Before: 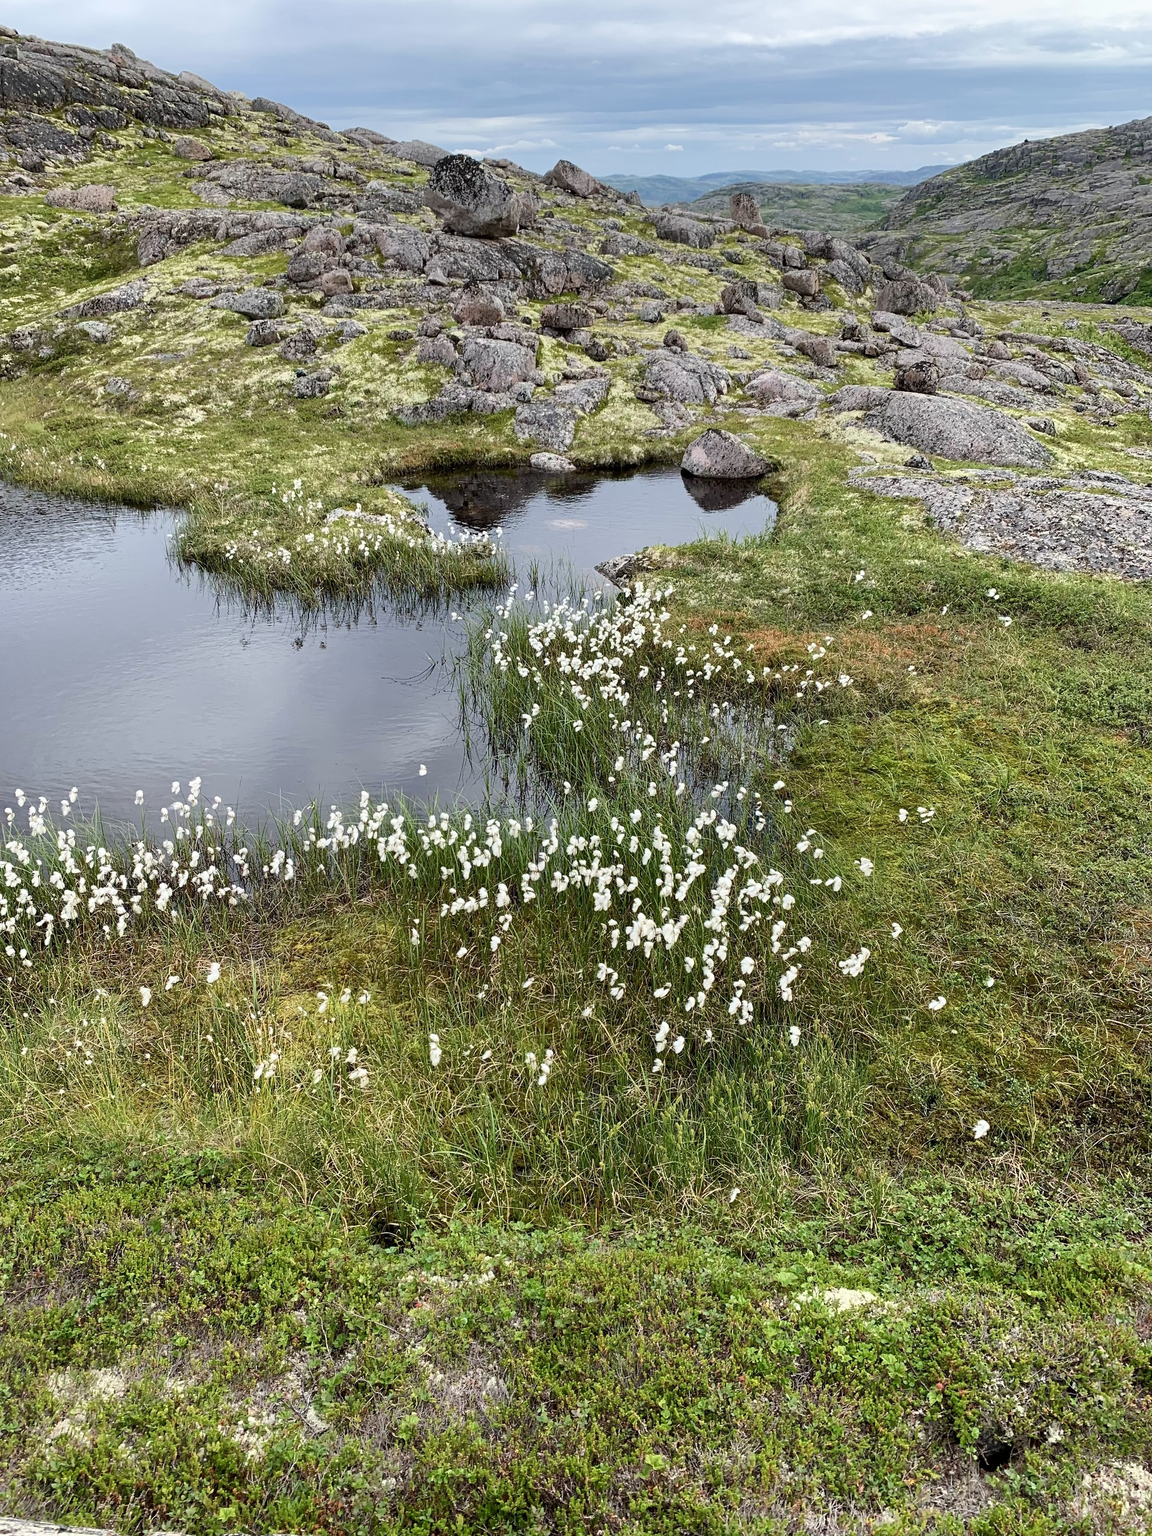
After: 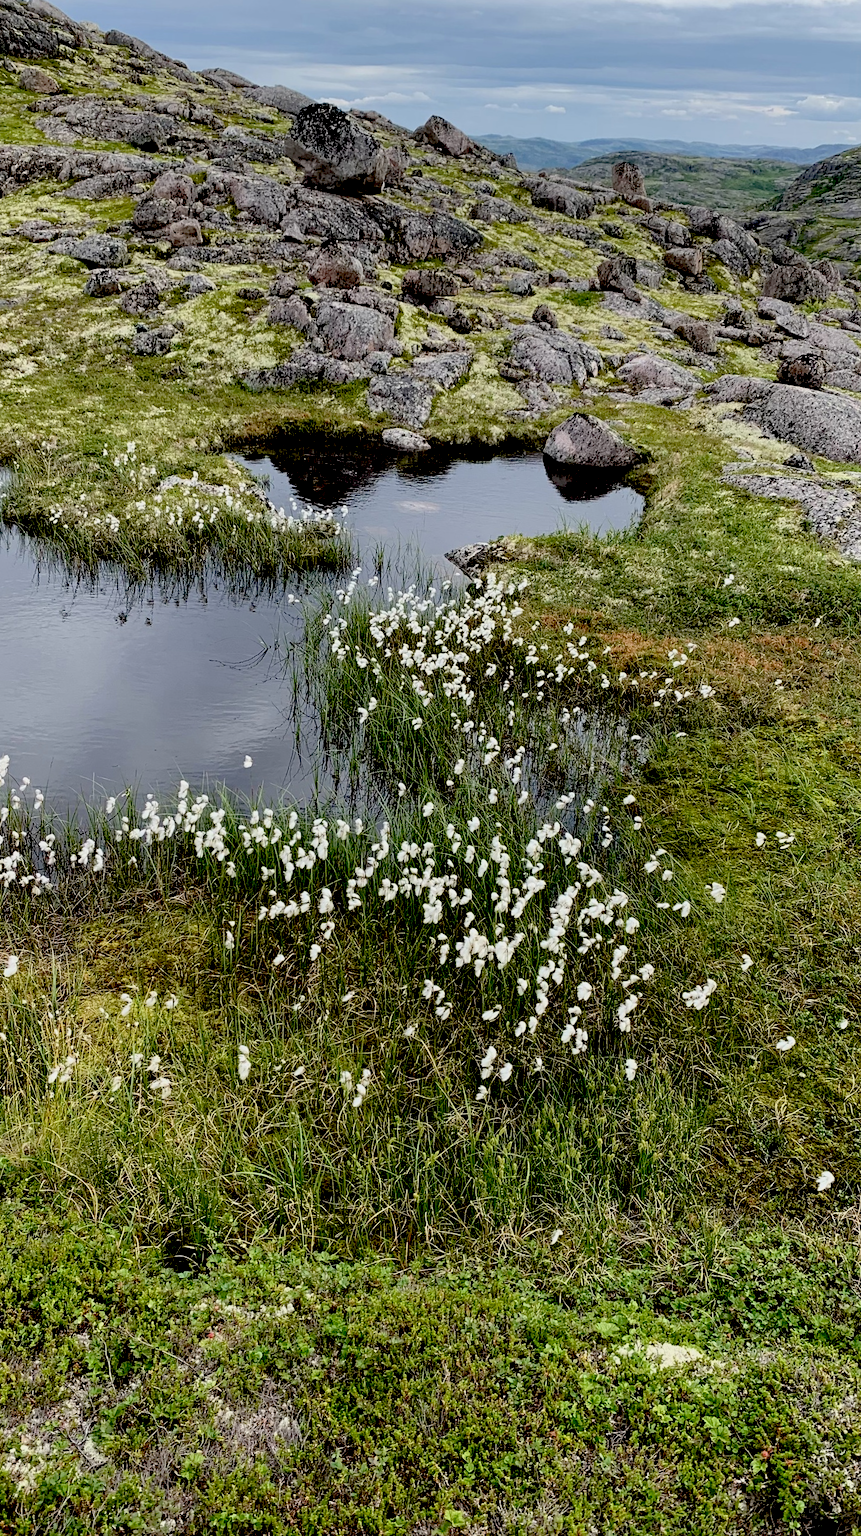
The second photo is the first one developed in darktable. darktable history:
crop and rotate: angle -3.26°, left 14.253%, top 0.024%, right 11%, bottom 0.015%
exposure: black level correction 0.045, exposure -0.228 EV, compensate highlight preservation false
